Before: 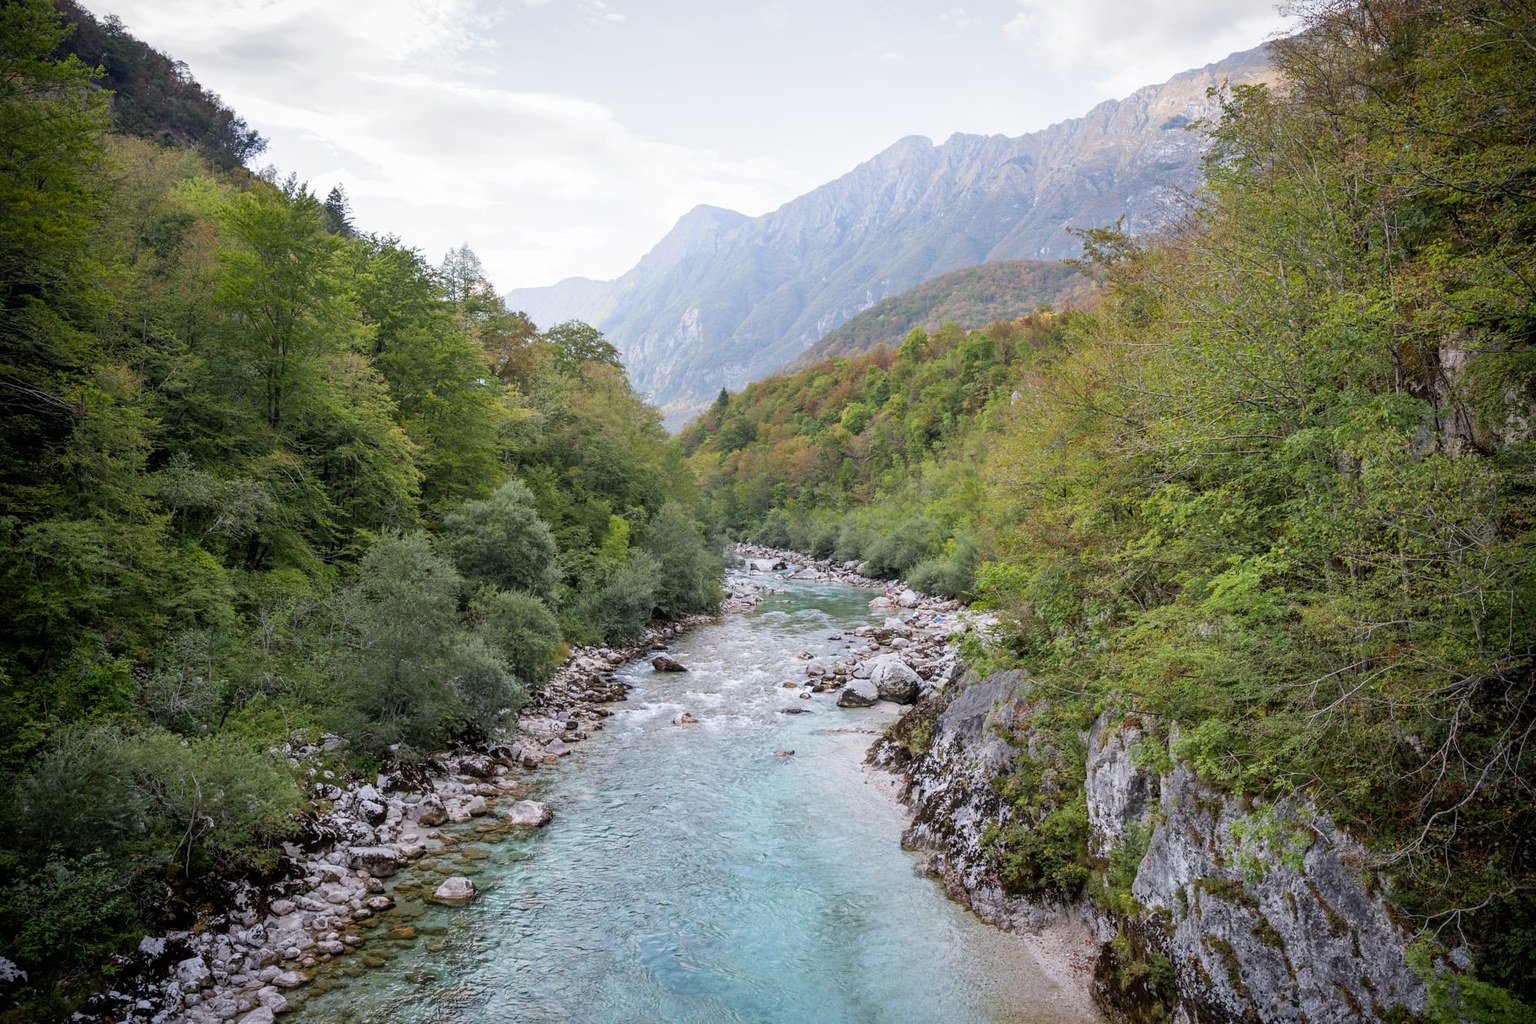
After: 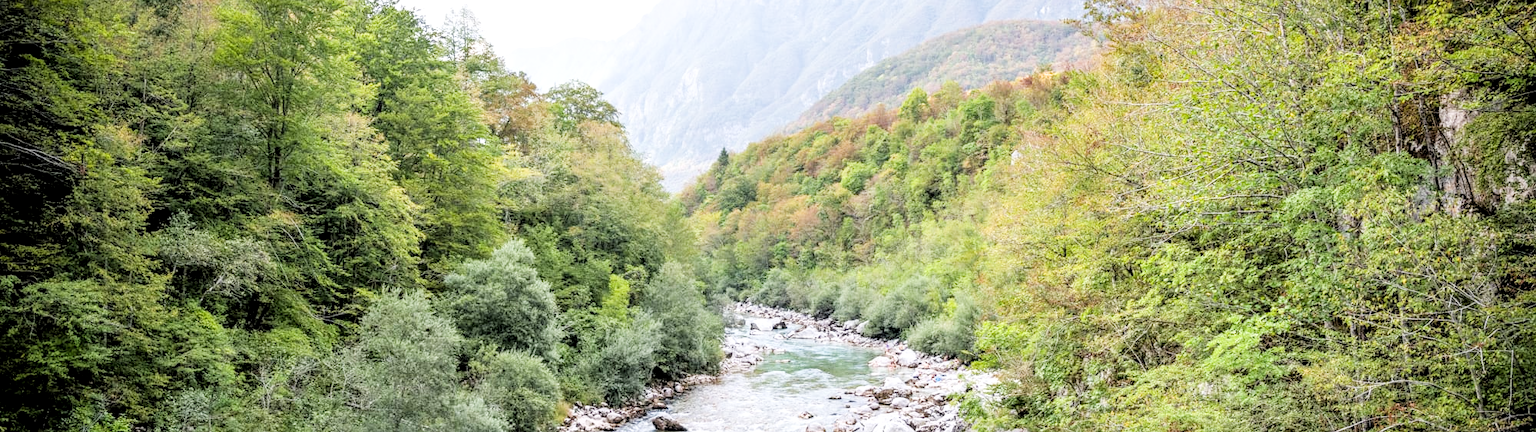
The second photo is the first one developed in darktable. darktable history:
exposure: black level correction 0, exposure 1.456 EV, compensate highlight preservation false
local contrast: on, module defaults
crop and rotate: top 23.525%, bottom 34.209%
filmic rgb: black relative exposure -5.12 EV, white relative exposure 3.98 EV, hardness 2.88, contrast 1.203, highlights saturation mix -31.3%
